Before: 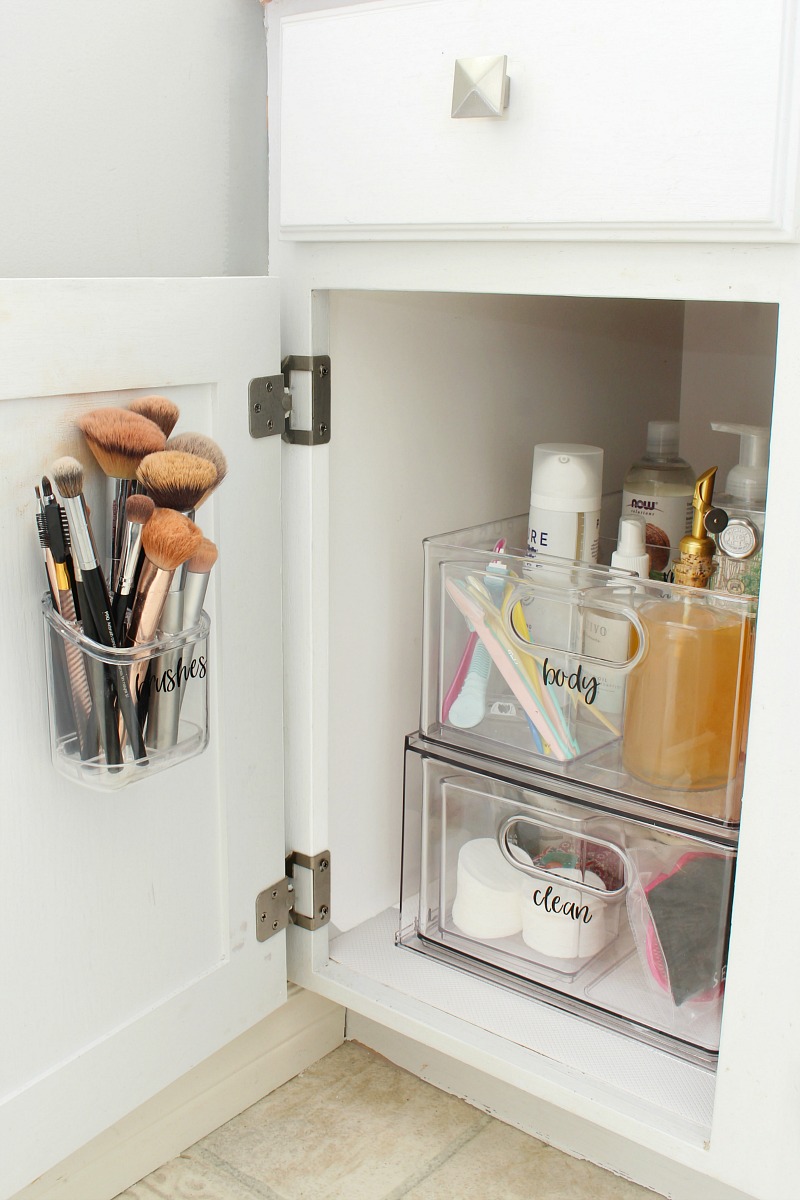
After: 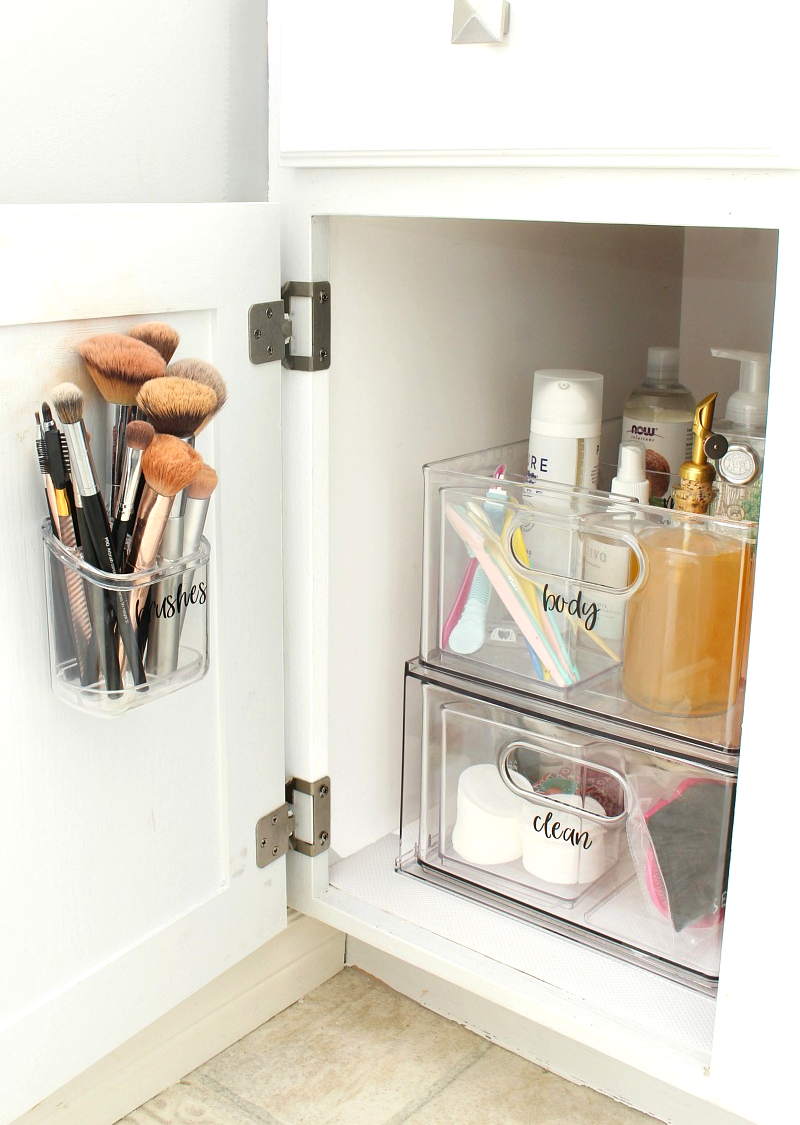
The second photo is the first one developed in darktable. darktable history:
exposure: exposure 0.367 EV, compensate highlight preservation false
crop and rotate: top 6.25%
